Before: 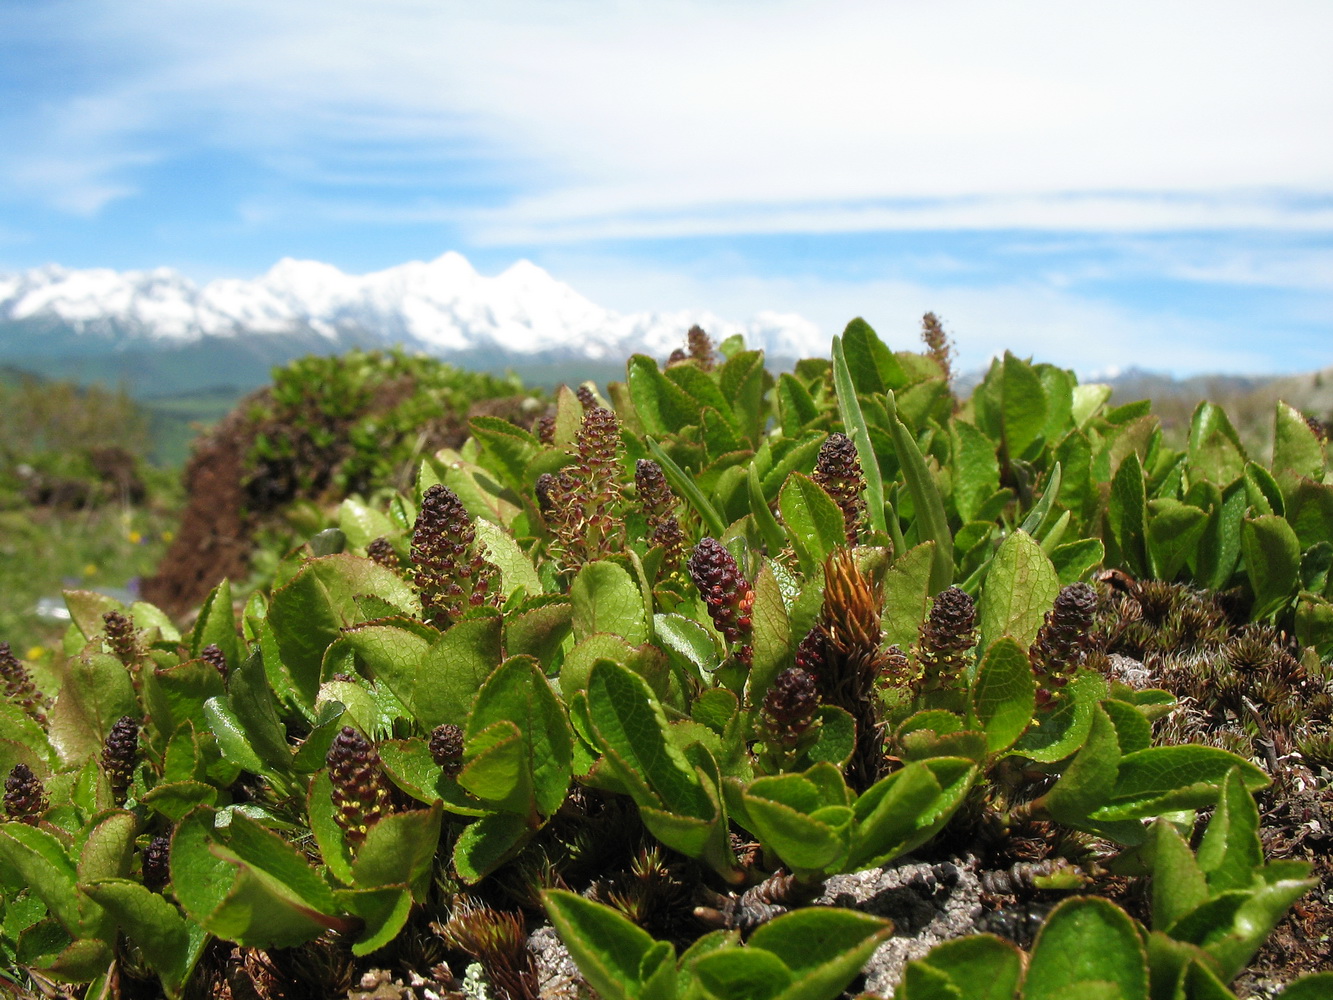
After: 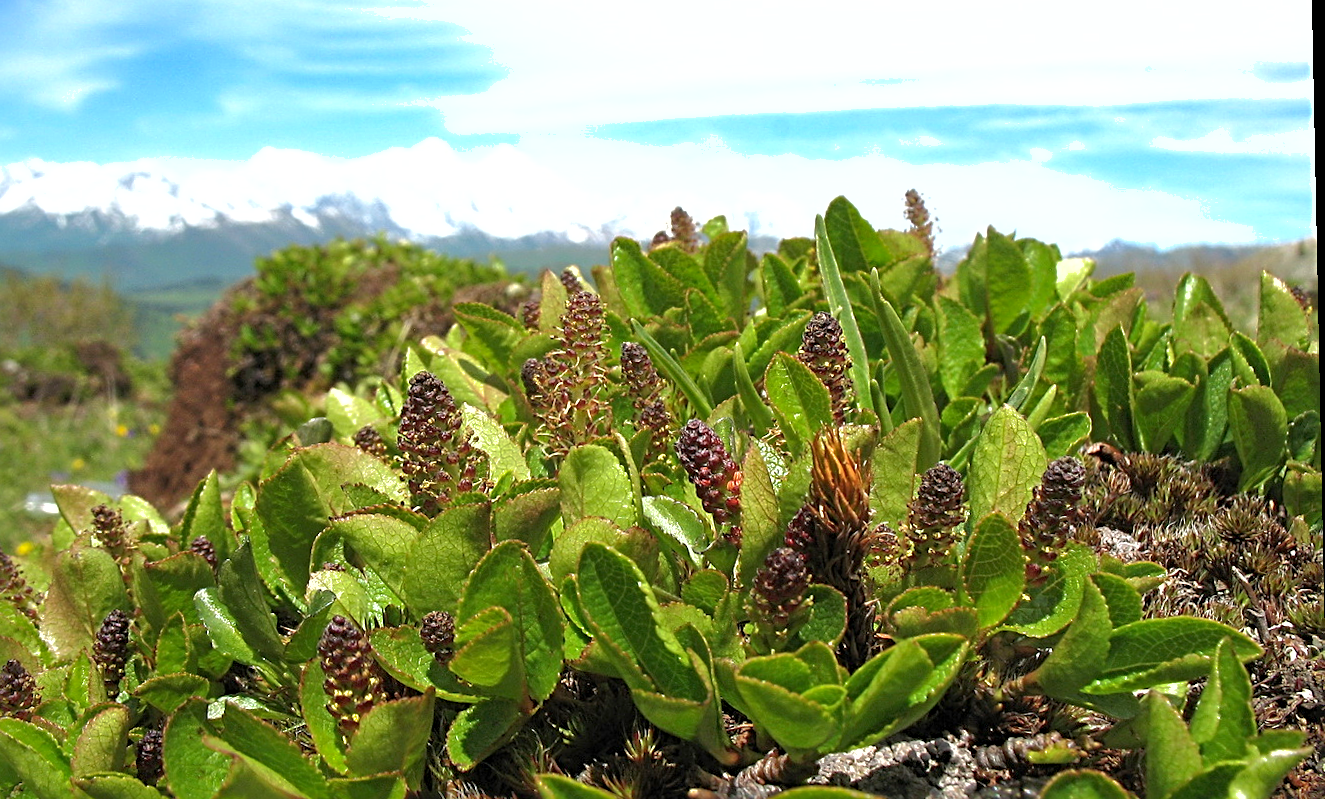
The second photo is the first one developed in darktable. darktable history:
crop and rotate: left 1.814%, top 12.818%, right 0.25%, bottom 9.225%
exposure: black level correction 0.001, exposure 0.5 EV, compensate exposure bias true, compensate highlight preservation false
shadows and highlights: on, module defaults
sharpen: radius 3.119
rotate and perspective: rotation -1.17°, automatic cropping off
